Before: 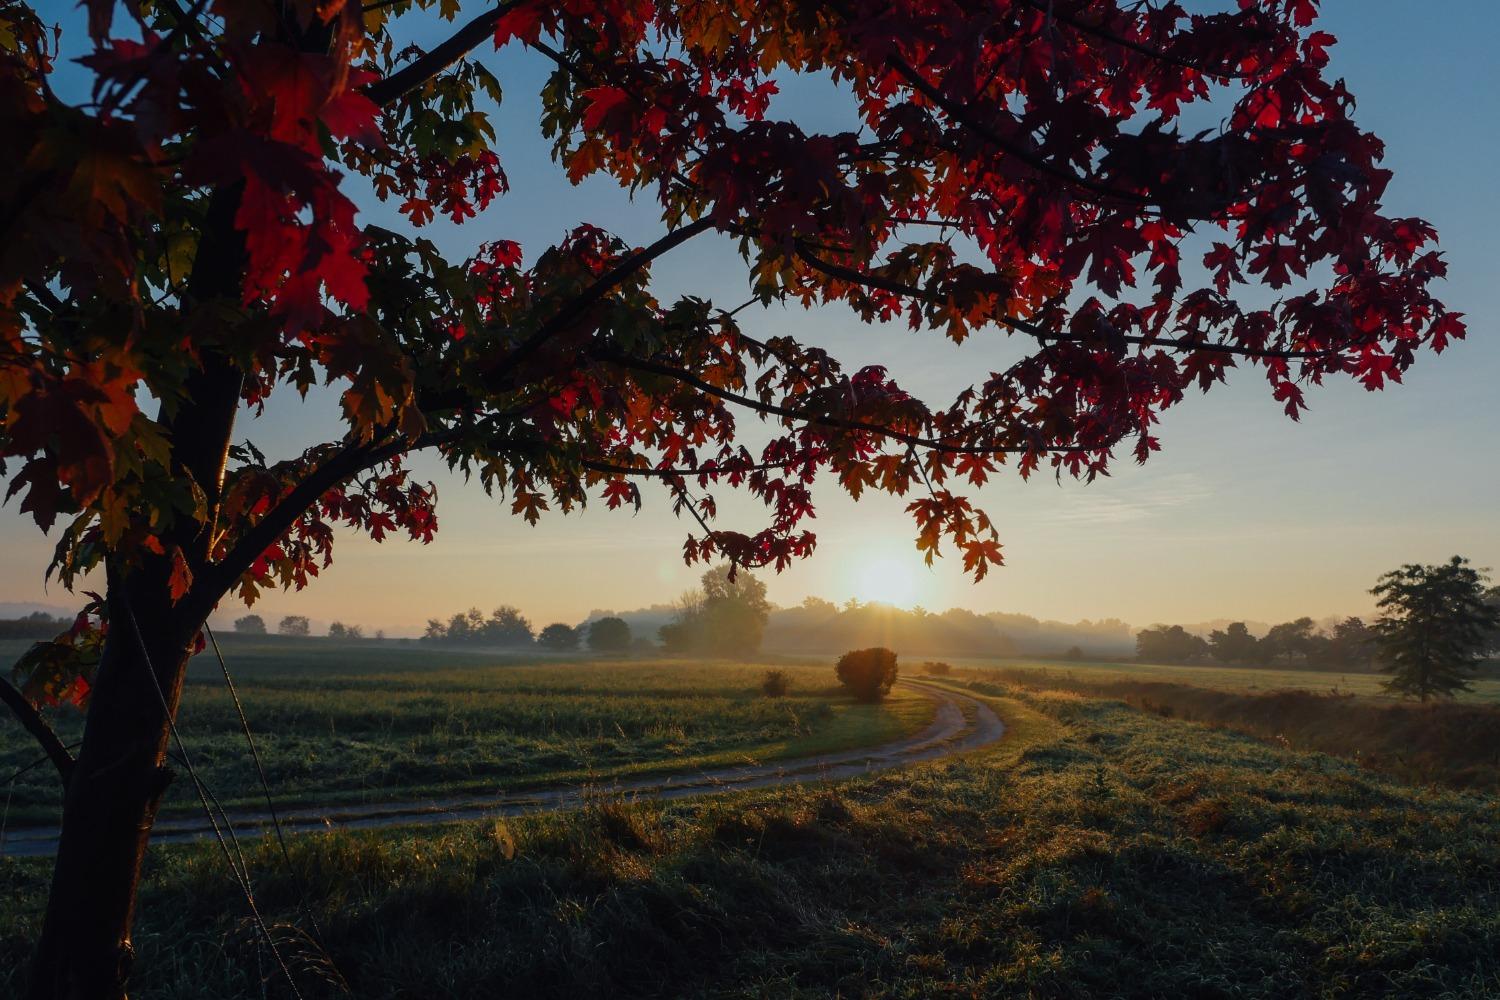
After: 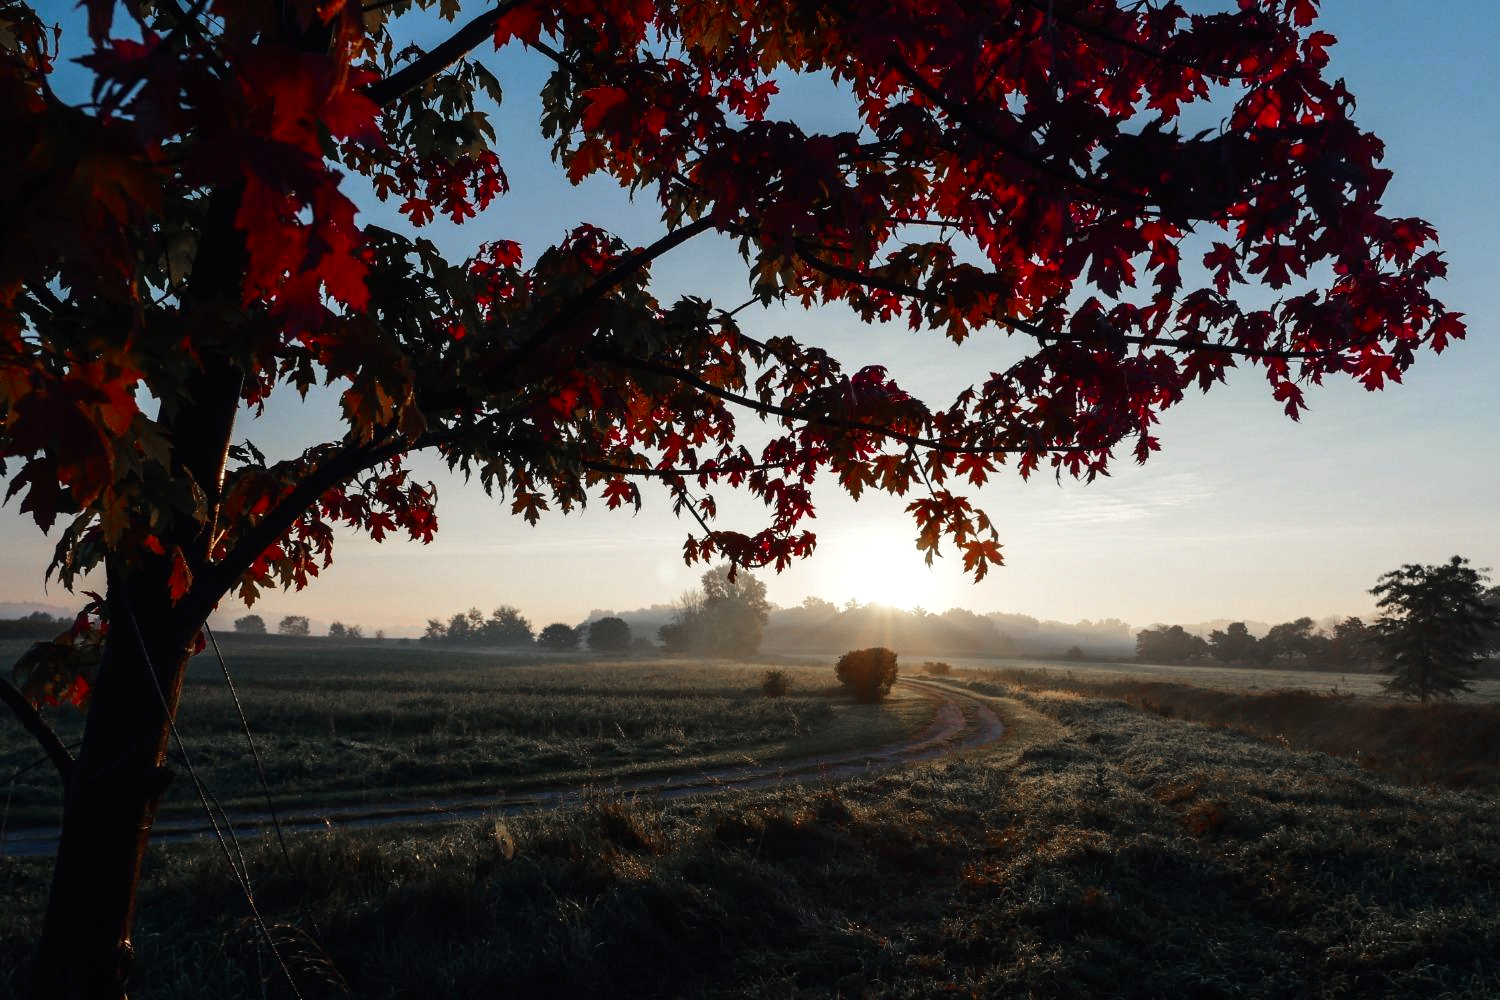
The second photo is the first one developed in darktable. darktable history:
rotate and perspective: automatic cropping original format, crop left 0, crop top 0
color zones: curves: ch1 [(0, 0.708) (0.088, 0.648) (0.245, 0.187) (0.429, 0.326) (0.571, 0.498) (0.714, 0.5) (0.857, 0.5) (1, 0.708)]
tone equalizer: -8 EV -0.75 EV, -7 EV -0.7 EV, -6 EV -0.6 EV, -5 EV -0.4 EV, -3 EV 0.4 EV, -2 EV 0.6 EV, -1 EV 0.7 EV, +0 EV 0.75 EV, edges refinement/feathering 500, mask exposure compensation -1.57 EV, preserve details no
